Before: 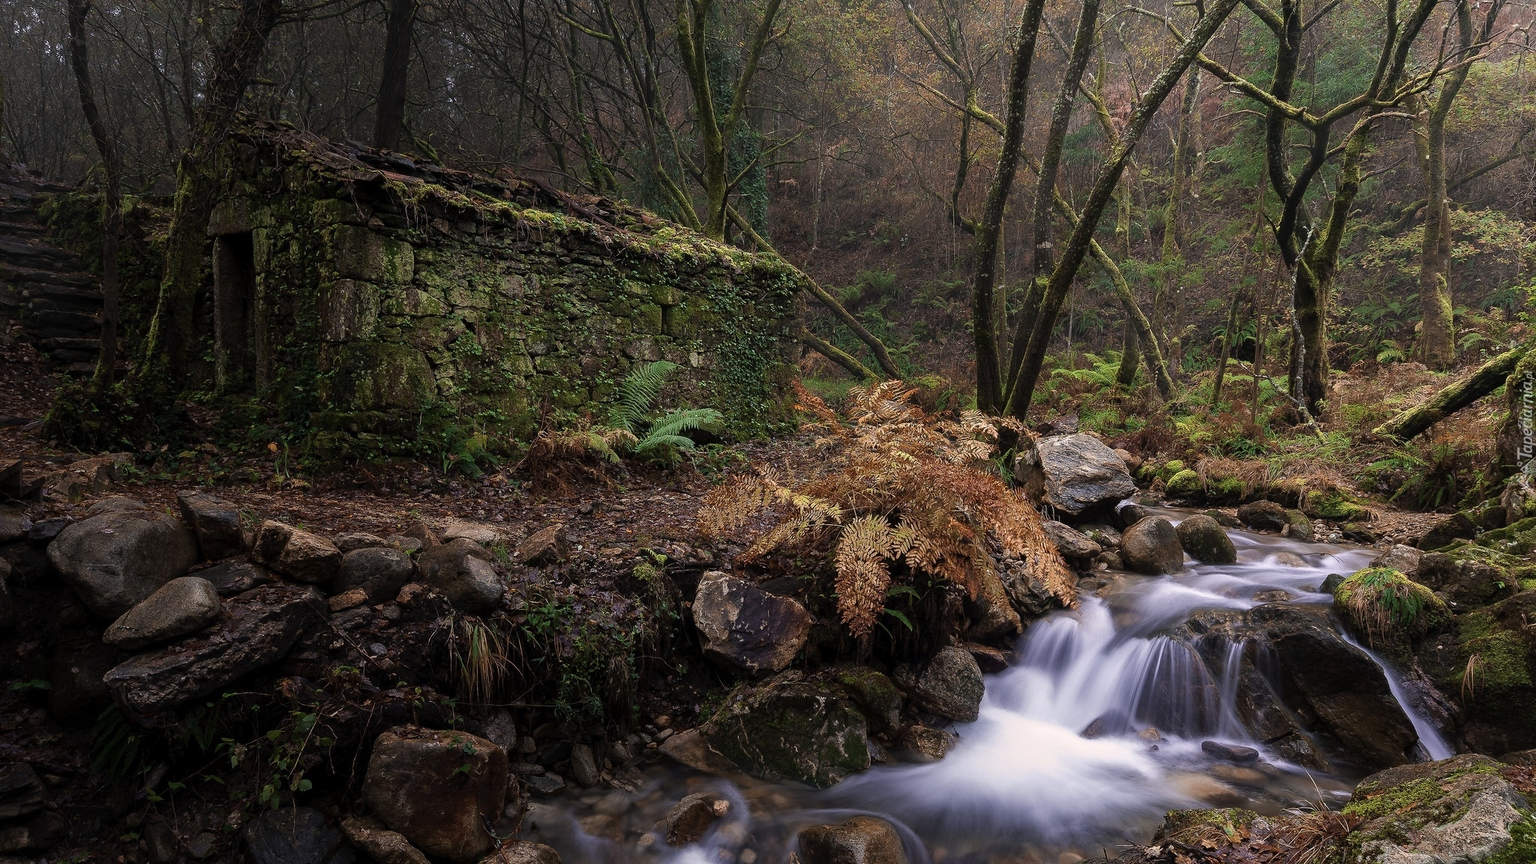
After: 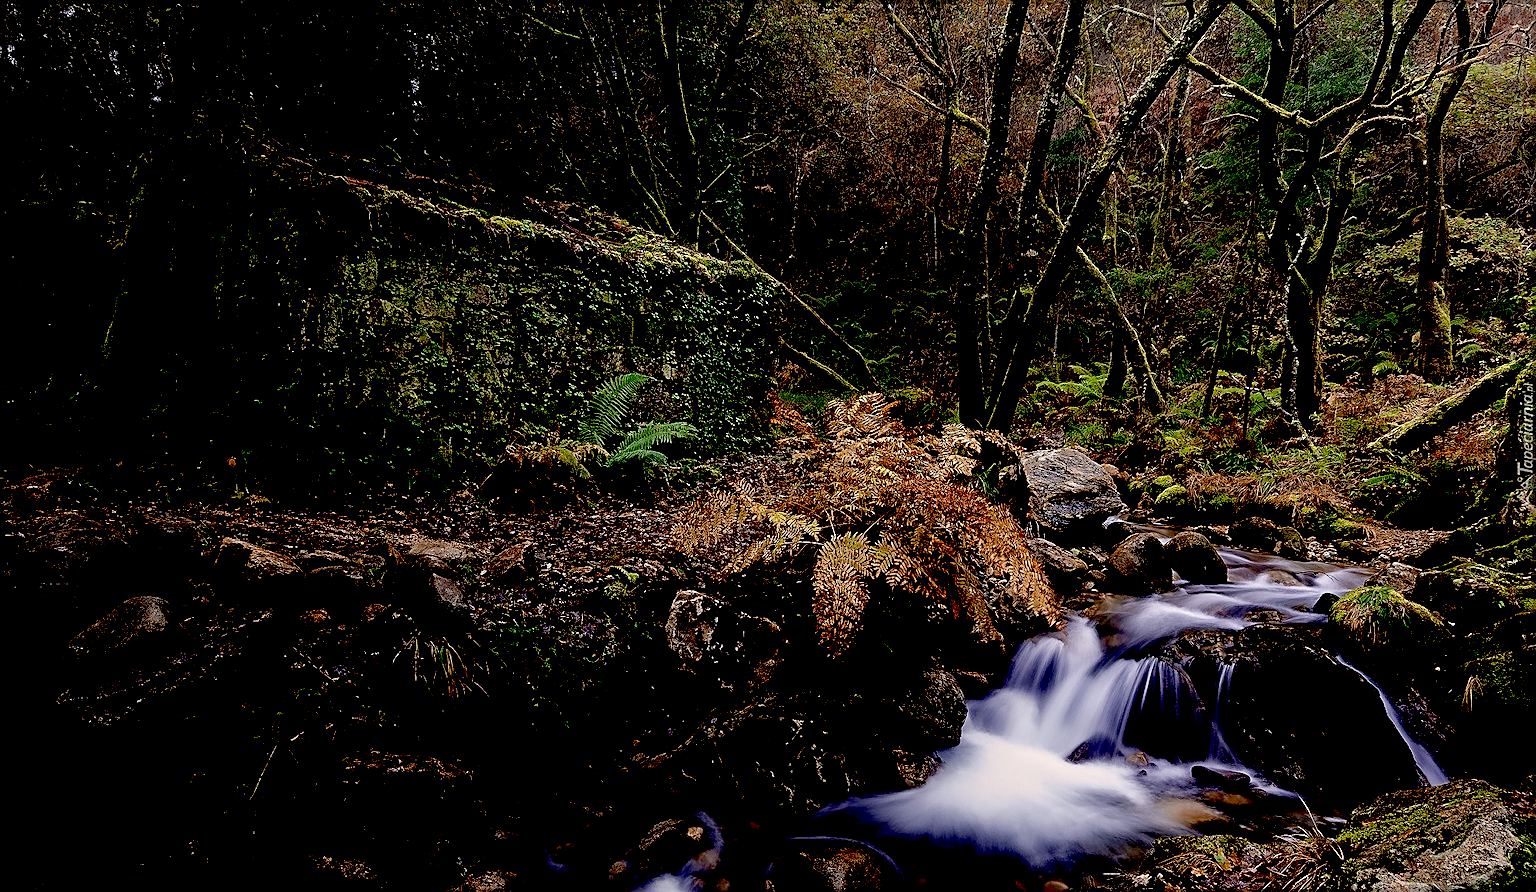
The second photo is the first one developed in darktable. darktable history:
exposure: black level correction 0.099, exposure -0.085 EV, compensate highlight preservation false
crop and rotate: left 3.207%
color correction: highlights b* 0.06, saturation 0.981
sharpen: on, module defaults
